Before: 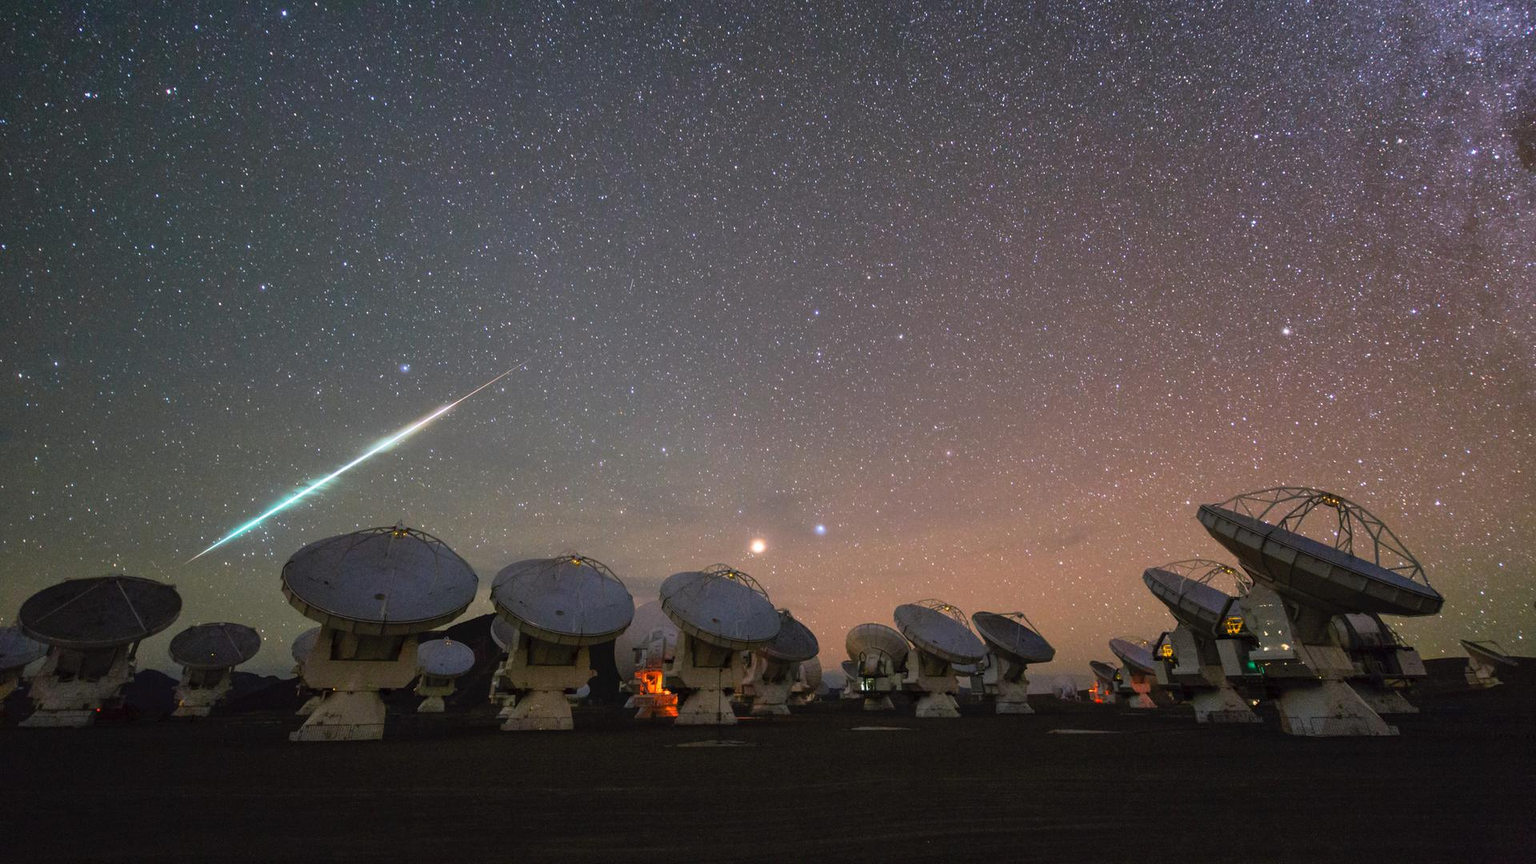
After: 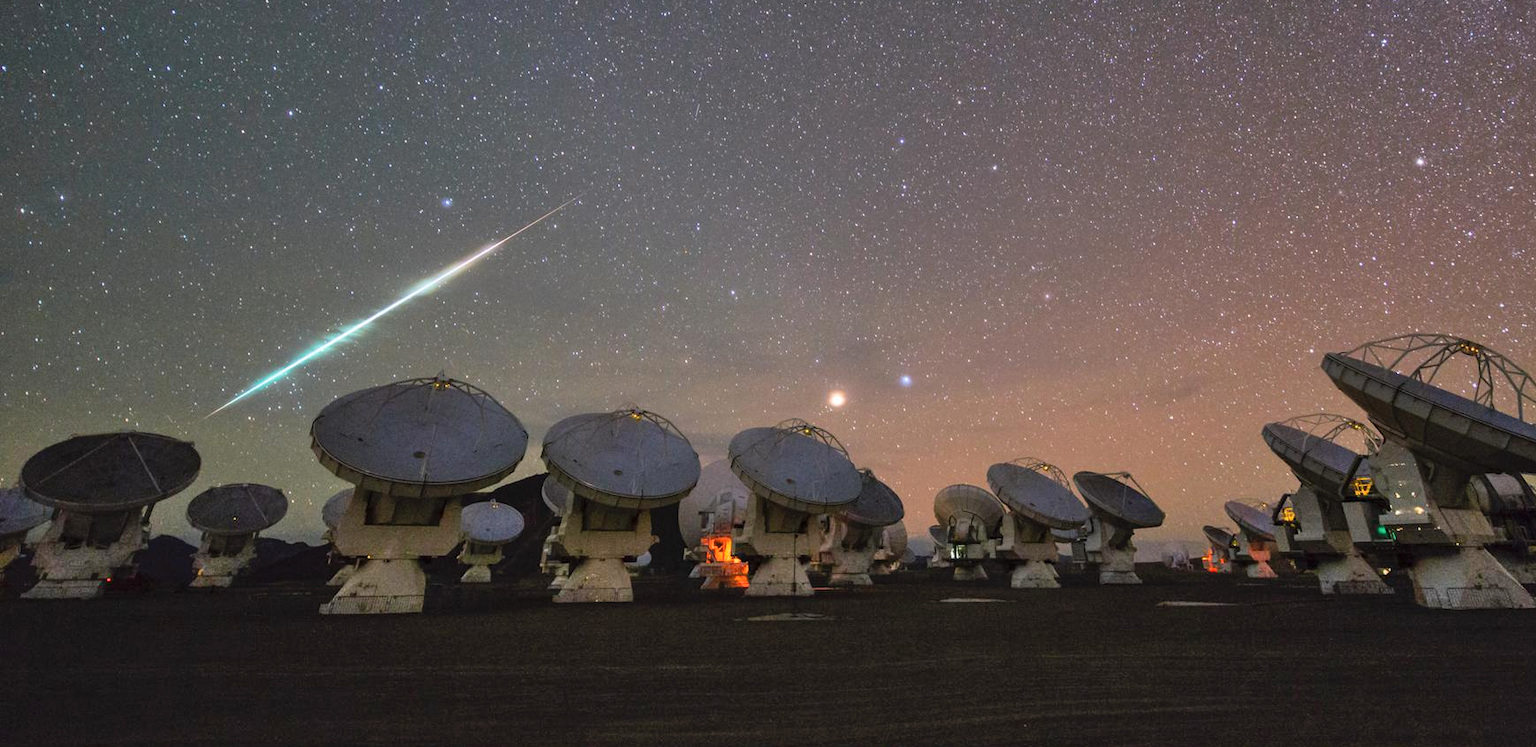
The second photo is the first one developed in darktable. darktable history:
exposure: compensate highlight preservation false
shadows and highlights: soften with gaussian
crop: top 21.412%, right 9.408%, bottom 0.211%
